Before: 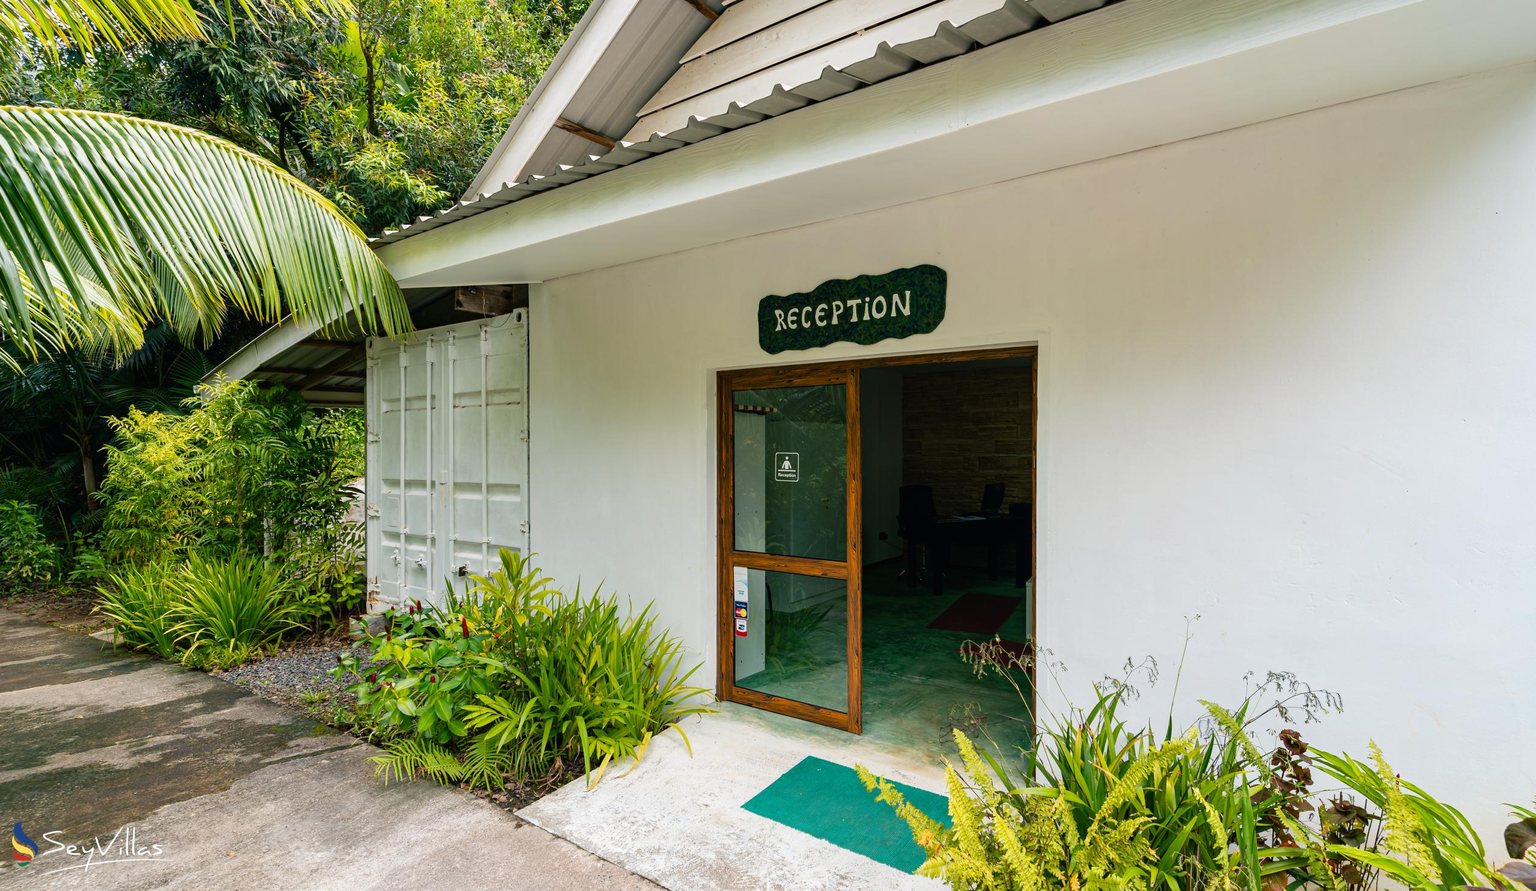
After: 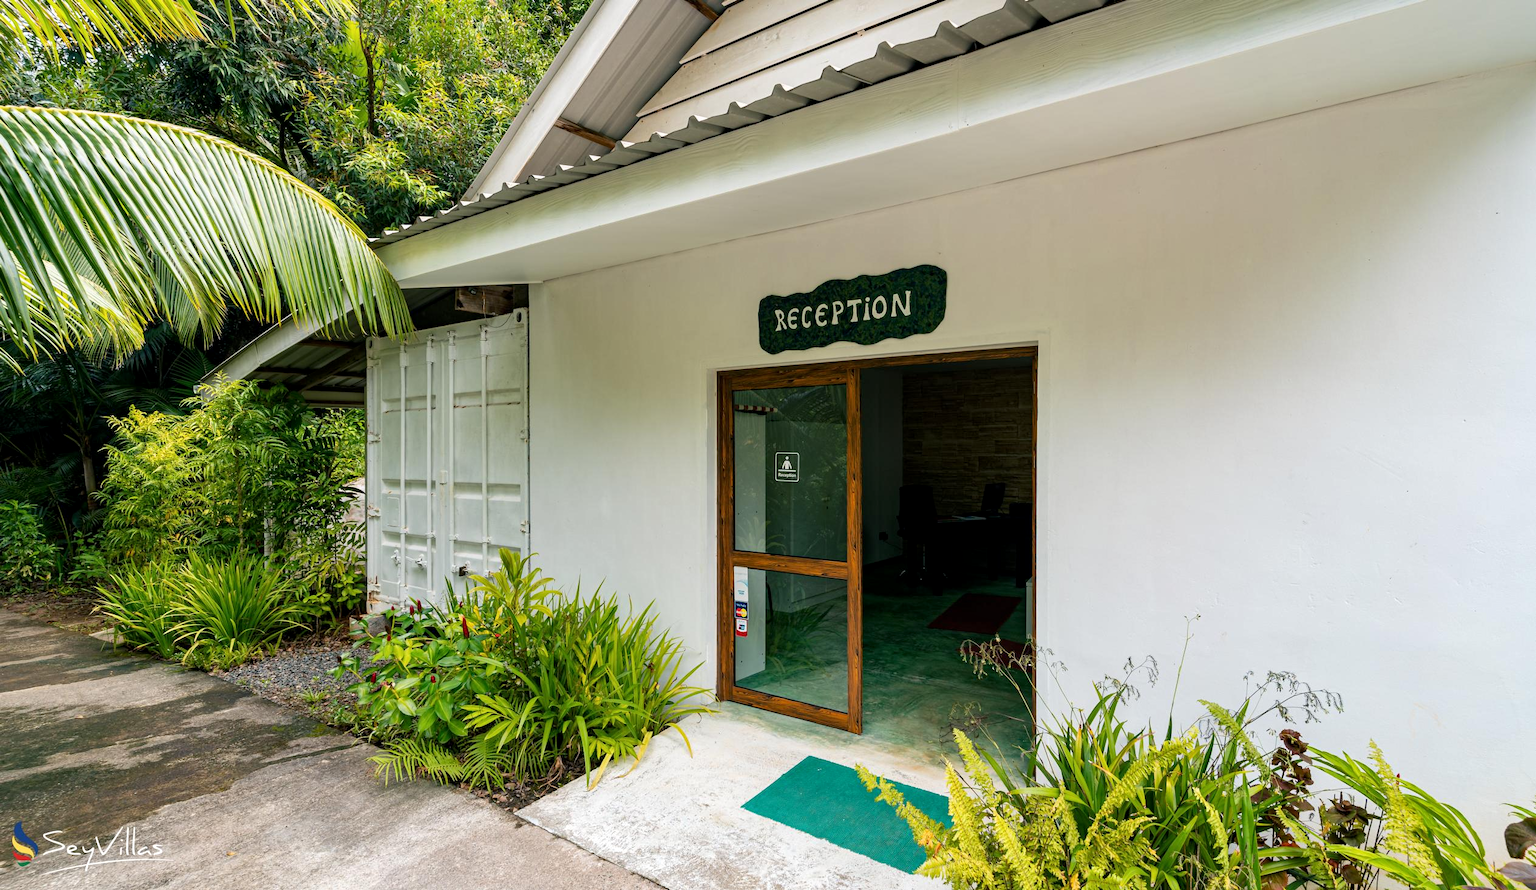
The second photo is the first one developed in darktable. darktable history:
local contrast: highlights 104%, shadows 102%, detail 119%, midtone range 0.2
